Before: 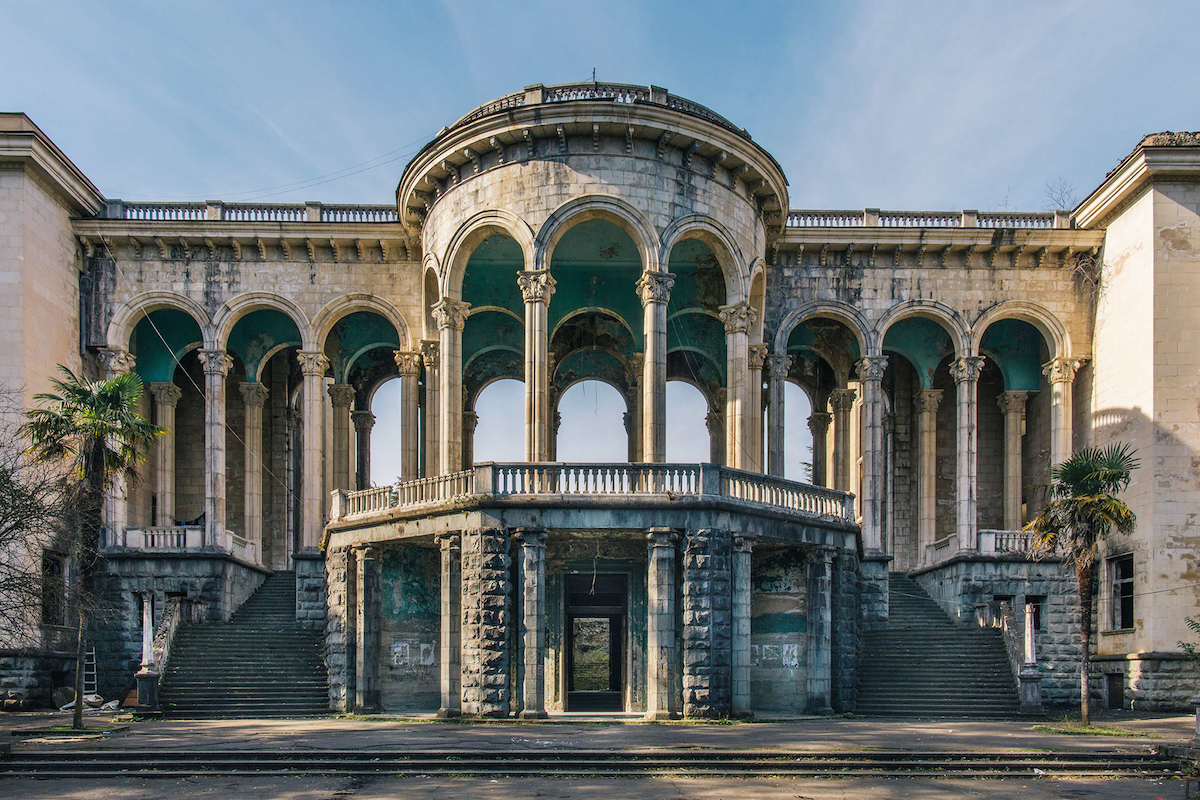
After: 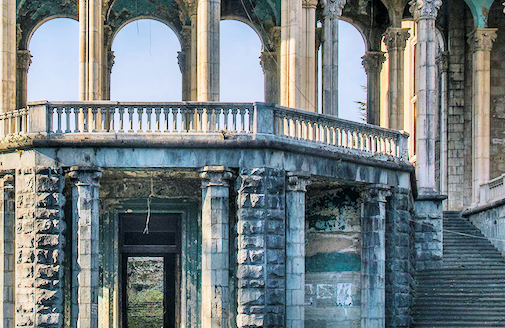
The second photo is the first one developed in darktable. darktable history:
local contrast: highlights 100%, shadows 100%, detail 120%, midtone range 0.2
filmic rgb: black relative exposure -7.48 EV, white relative exposure 4.83 EV, hardness 3.4, color science v6 (2022)
crop: left 37.221%, top 45.169%, right 20.63%, bottom 13.777%
white balance: red 0.976, blue 1.04
exposure: black level correction 0, exposure 1.35 EV, compensate exposure bias true, compensate highlight preservation false
